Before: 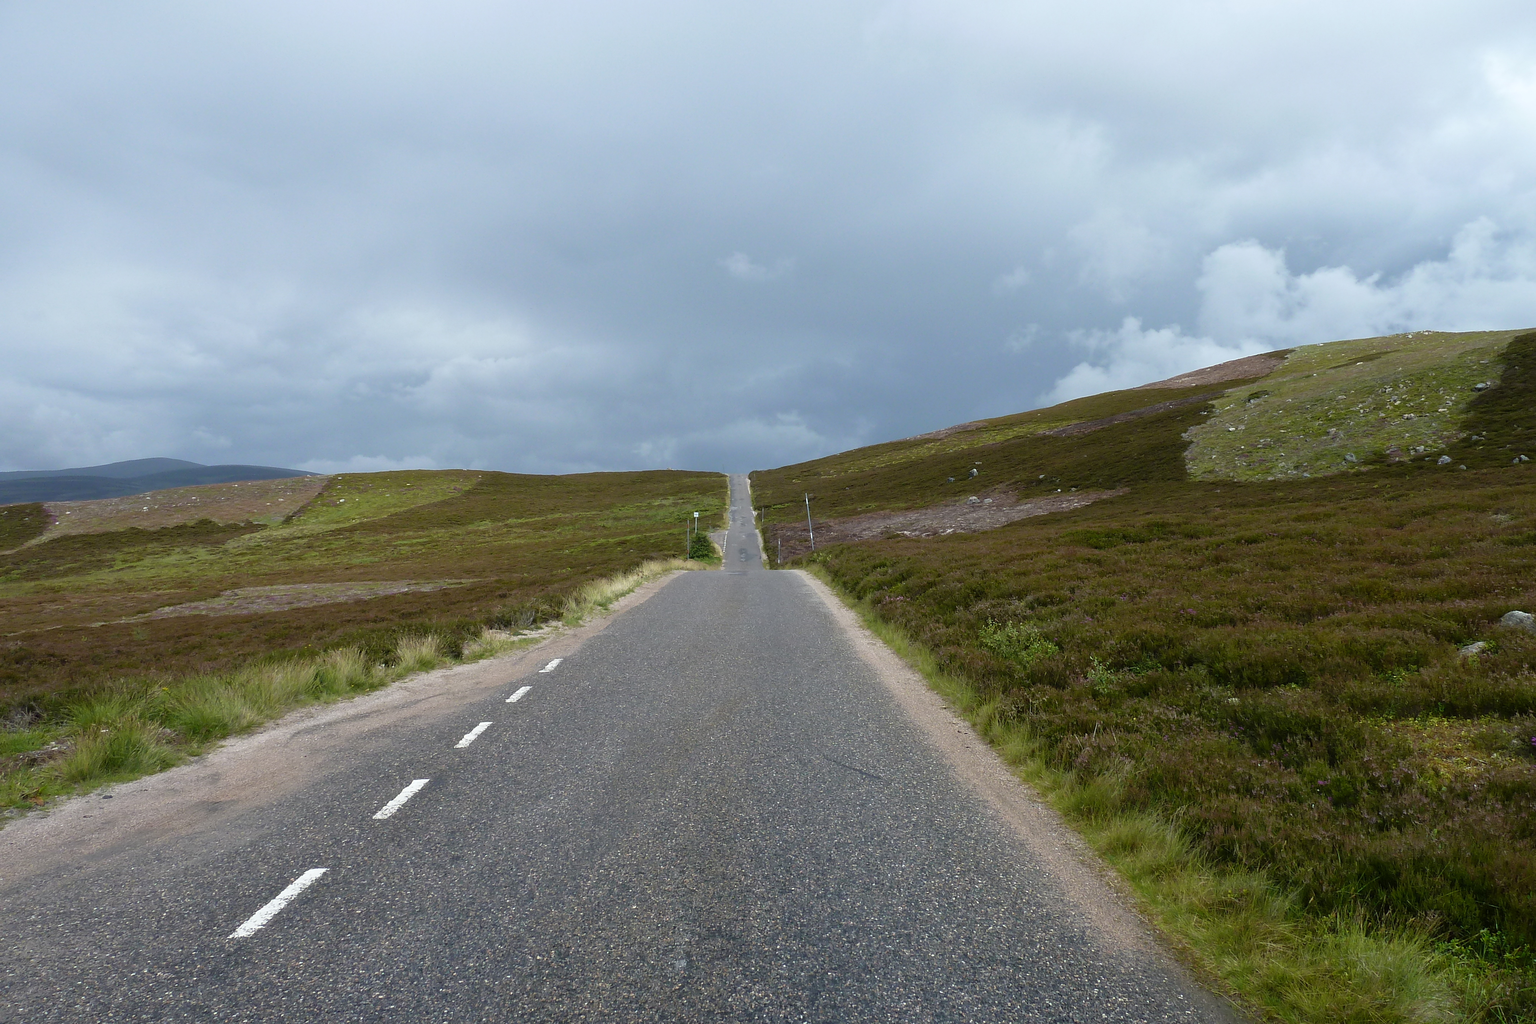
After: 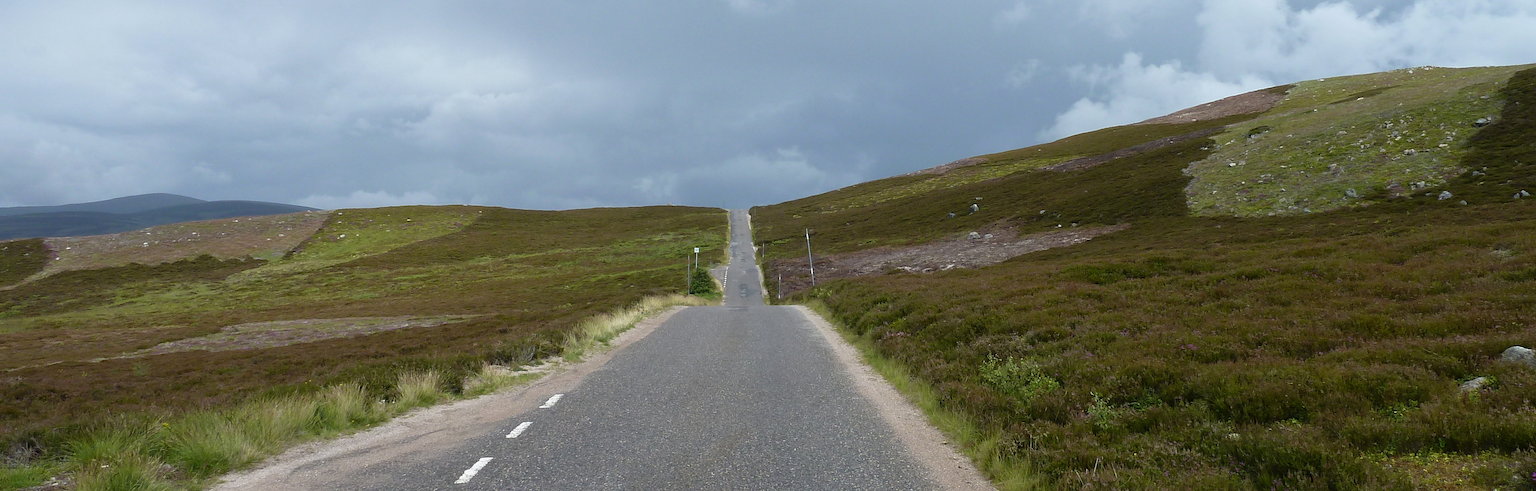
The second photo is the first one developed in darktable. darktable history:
crop and rotate: top 25.915%, bottom 26.064%
